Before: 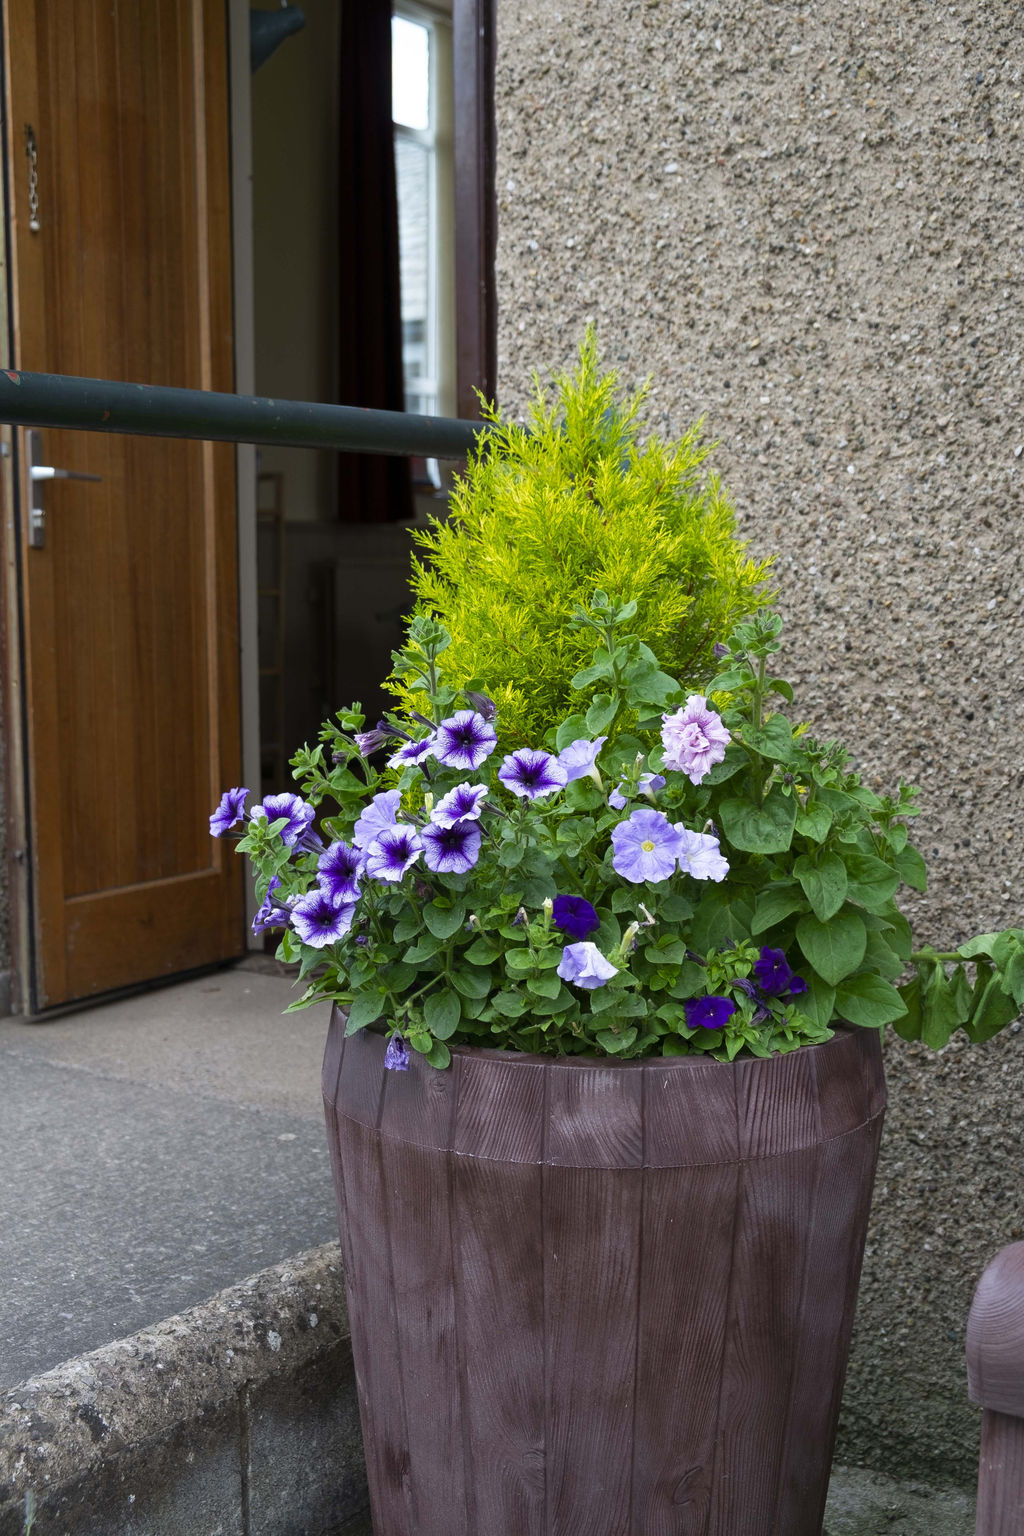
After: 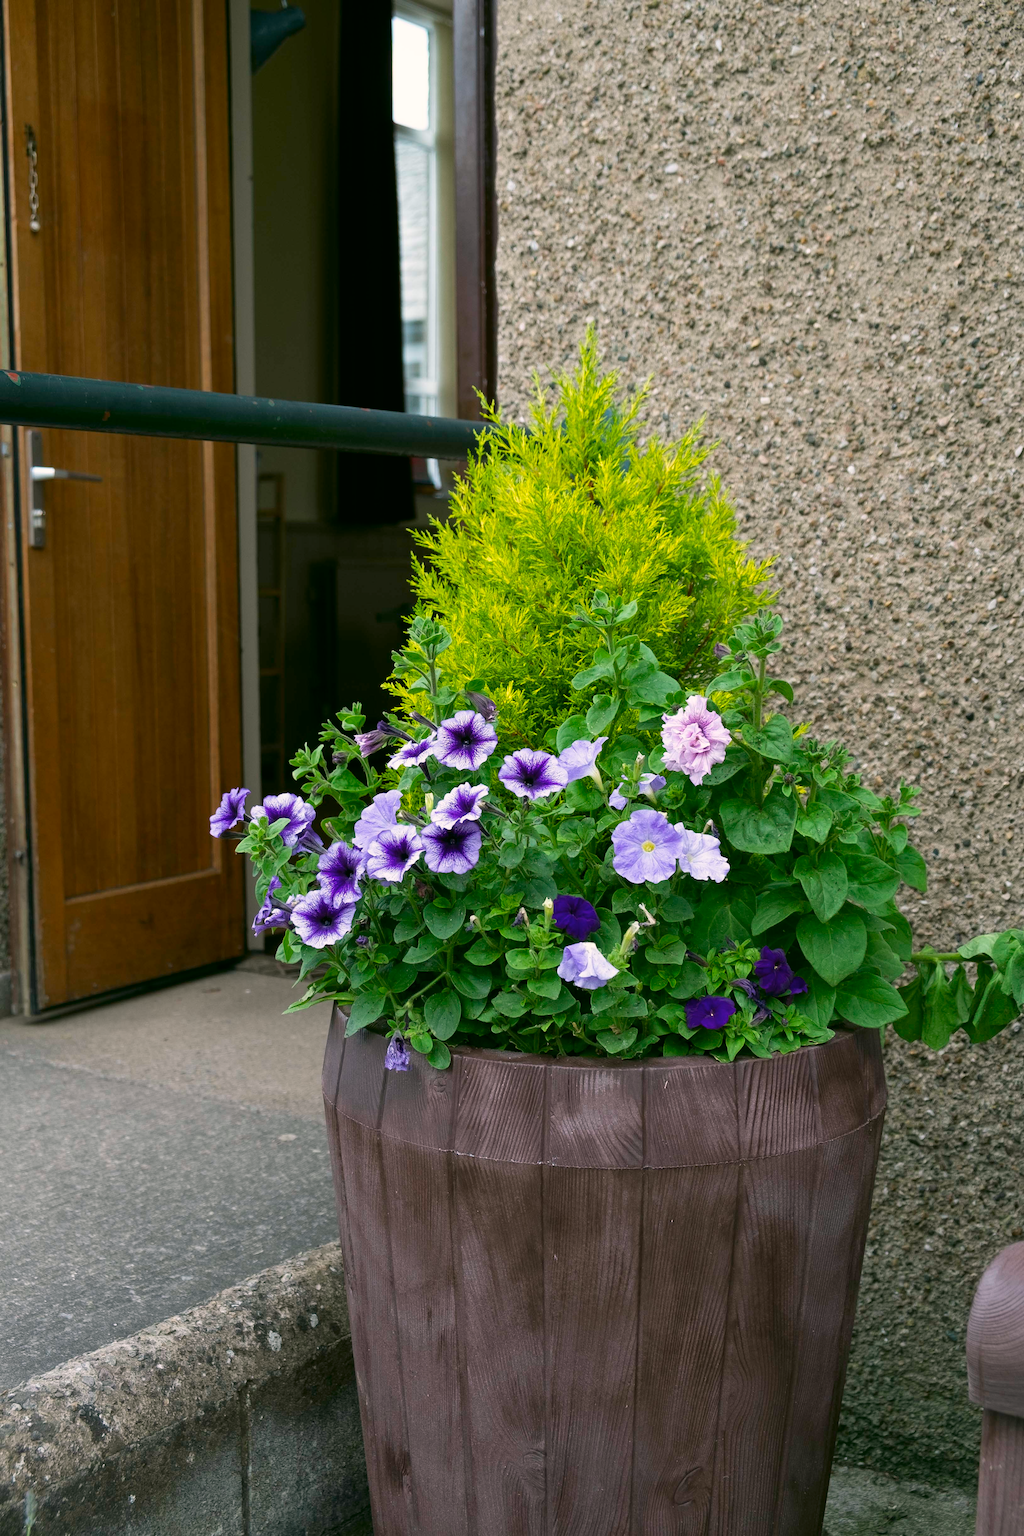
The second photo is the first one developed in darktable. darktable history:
color correction: highlights a* 4.58, highlights b* 4.97, shadows a* -7.59, shadows b* 4.87
